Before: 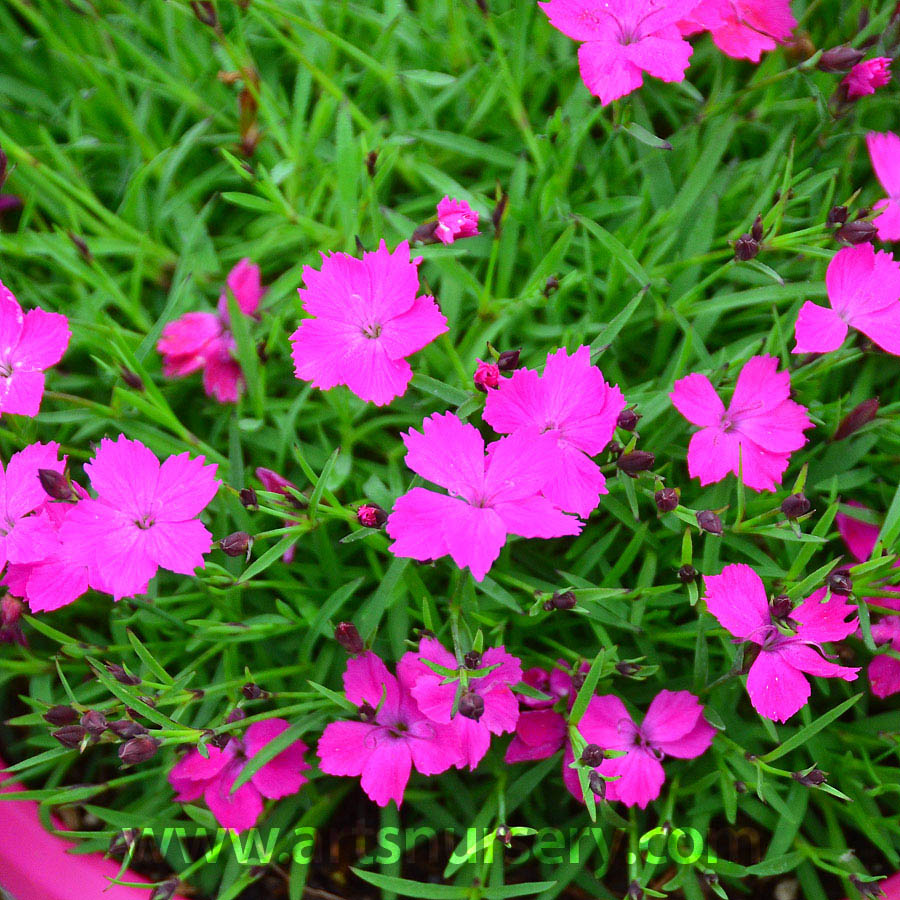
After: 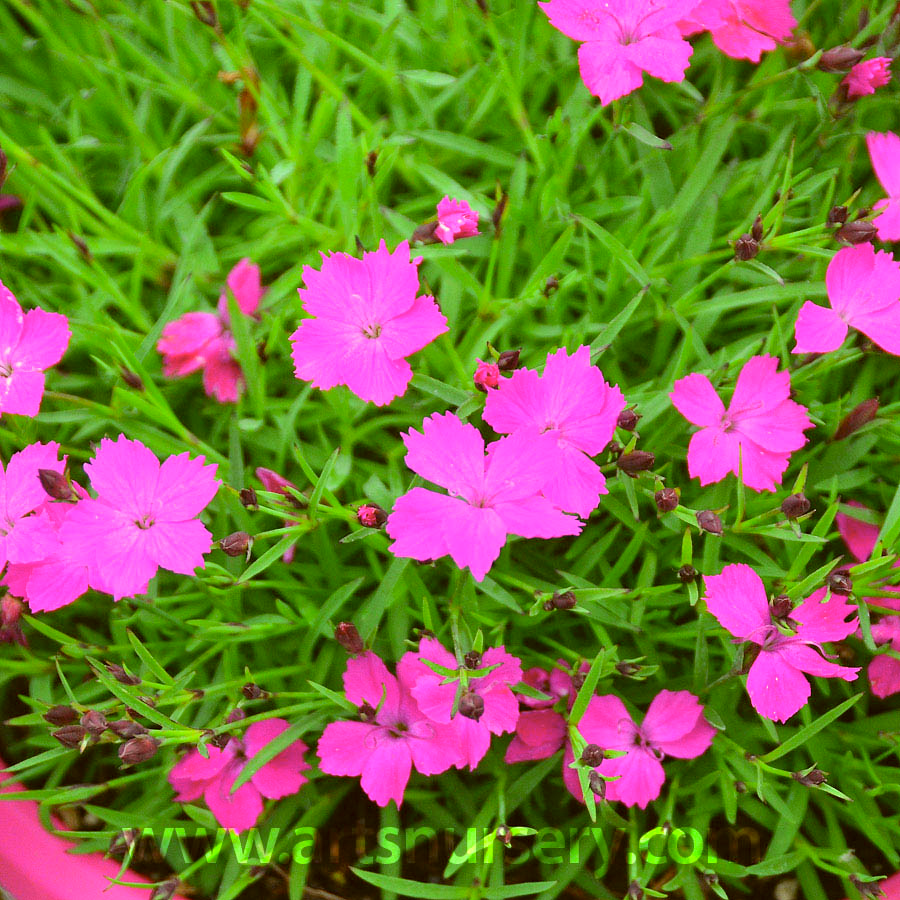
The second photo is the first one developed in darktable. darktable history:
contrast brightness saturation: brightness 0.122
color correction: highlights a* -1.57, highlights b* 10.58, shadows a* 0.204, shadows b* 18.99
shadows and highlights: shadows 13.77, white point adjustment 1.14, highlights -0.425, soften with gaussian
